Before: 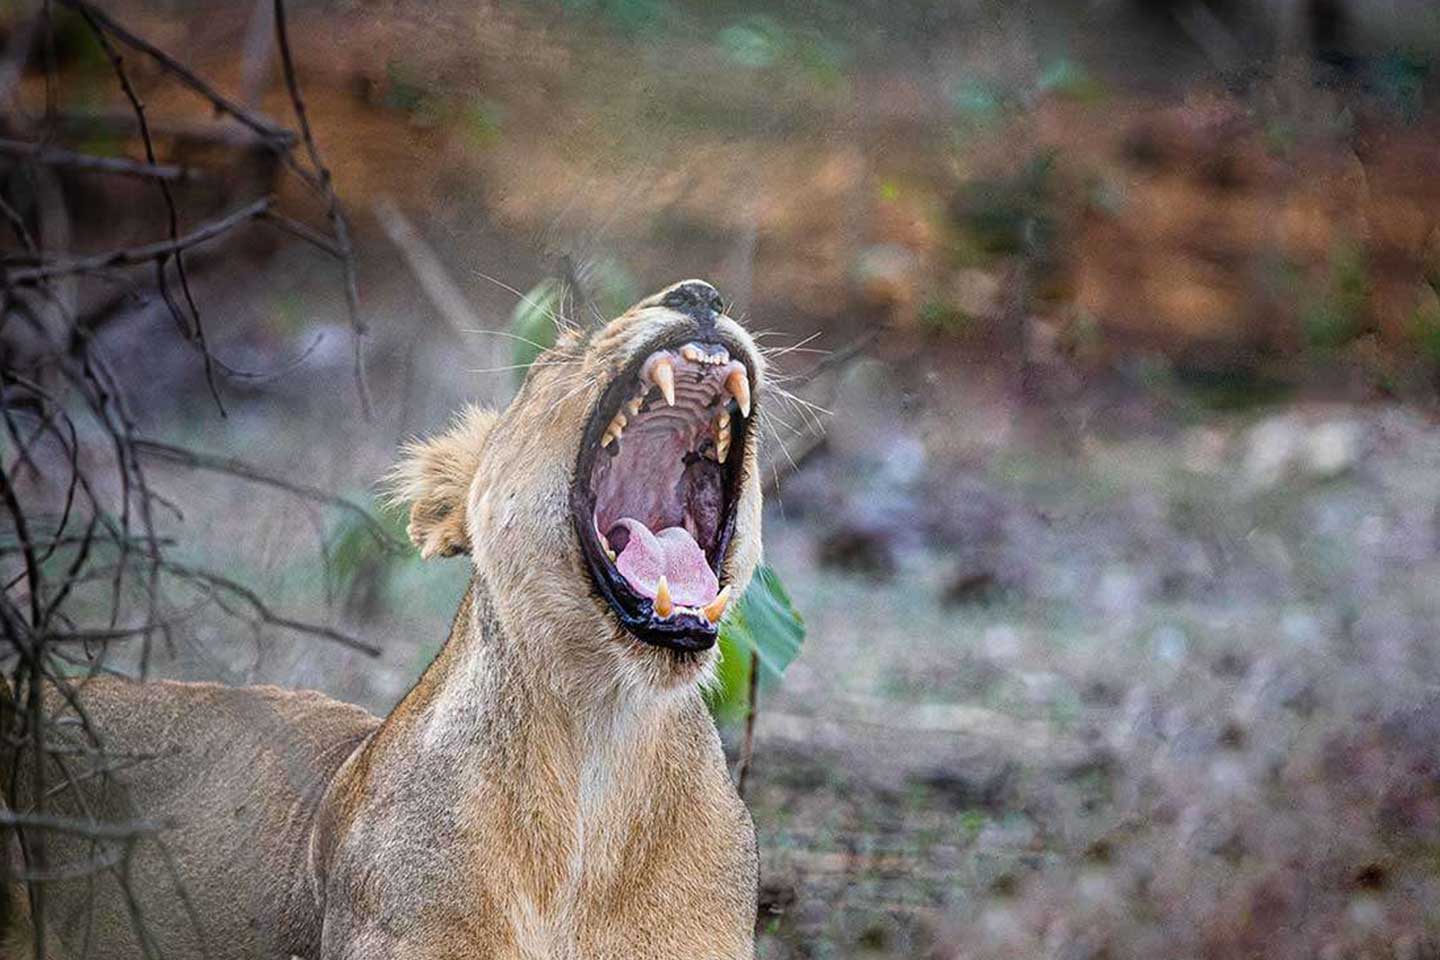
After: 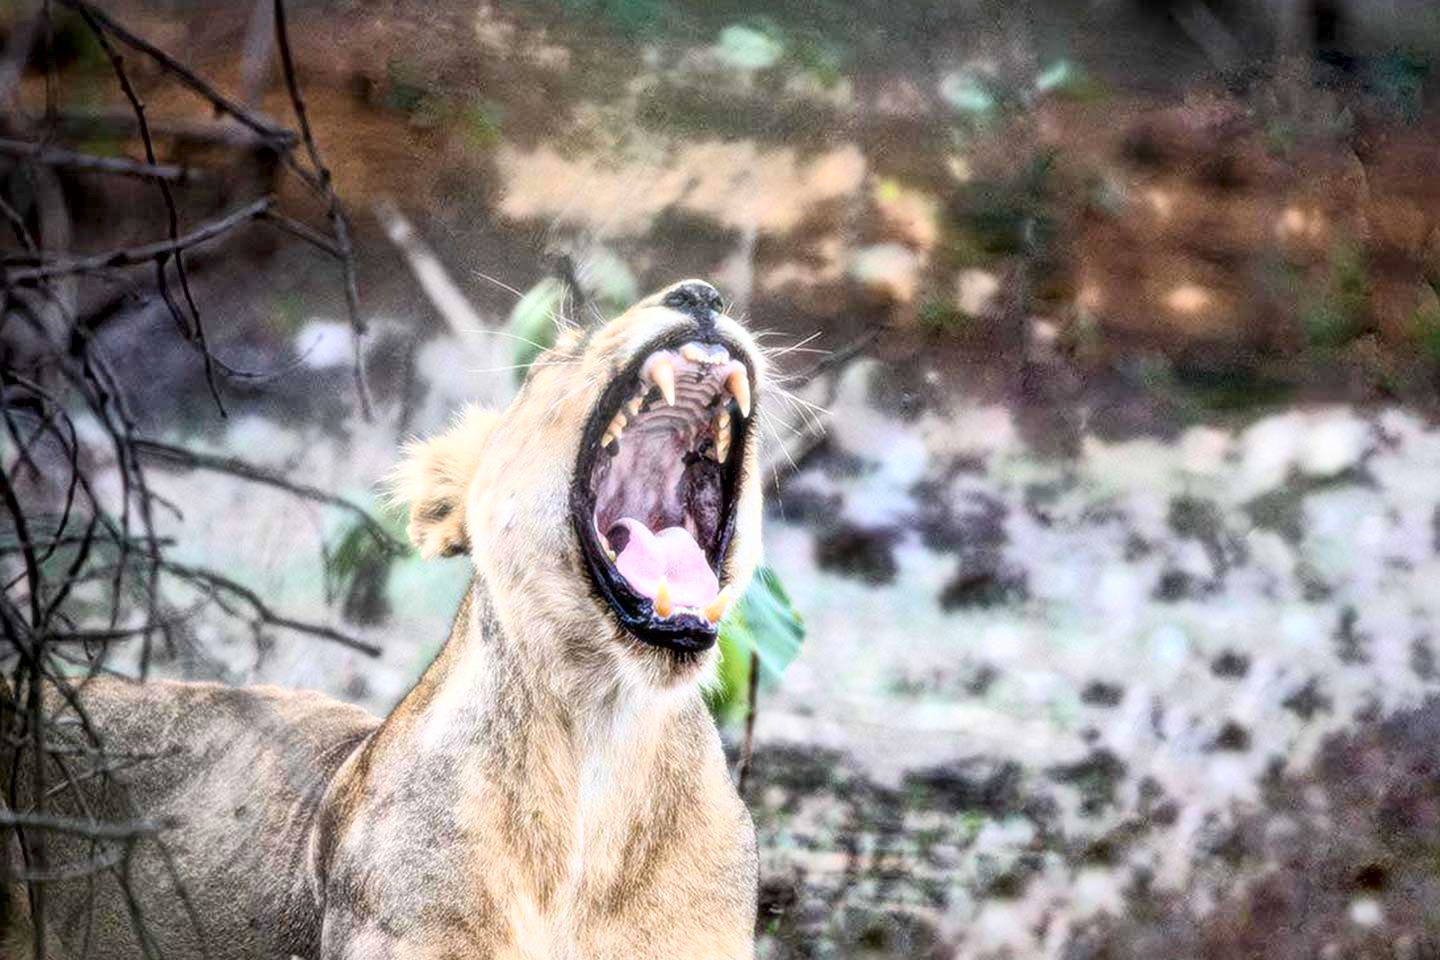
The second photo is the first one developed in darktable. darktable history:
bloom: size 0%, threshold 54.82%, strength 8.31%
local contrast: mode bilateral grid, contrast 20, coarseness 19, detail 163%, midtone range 0.2
